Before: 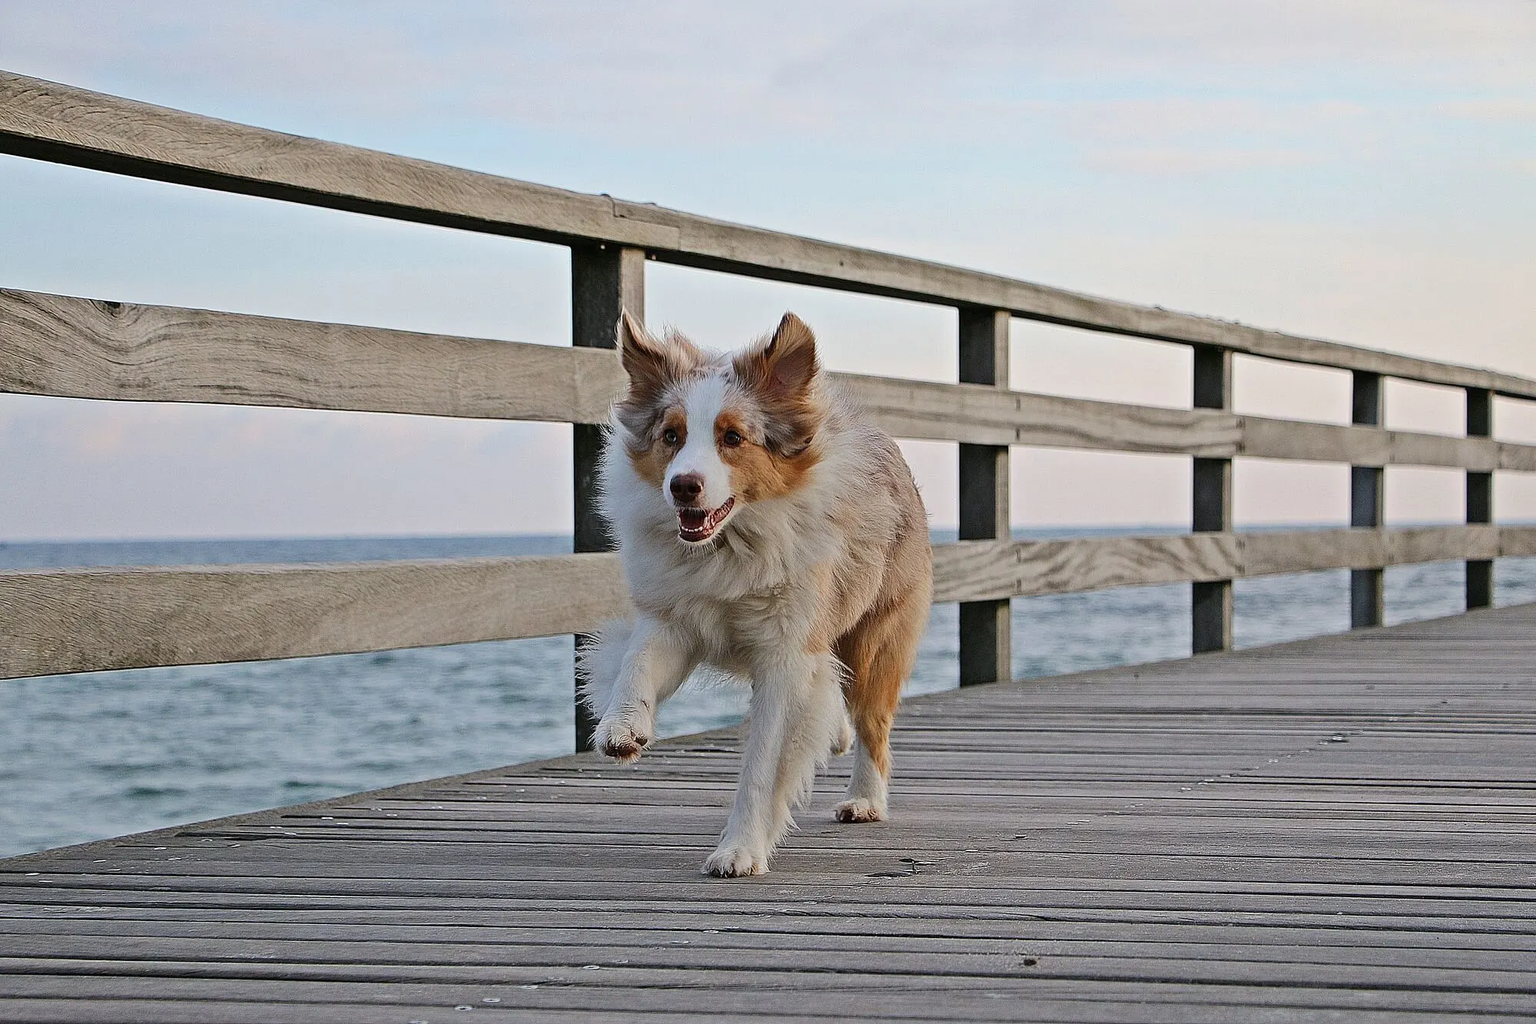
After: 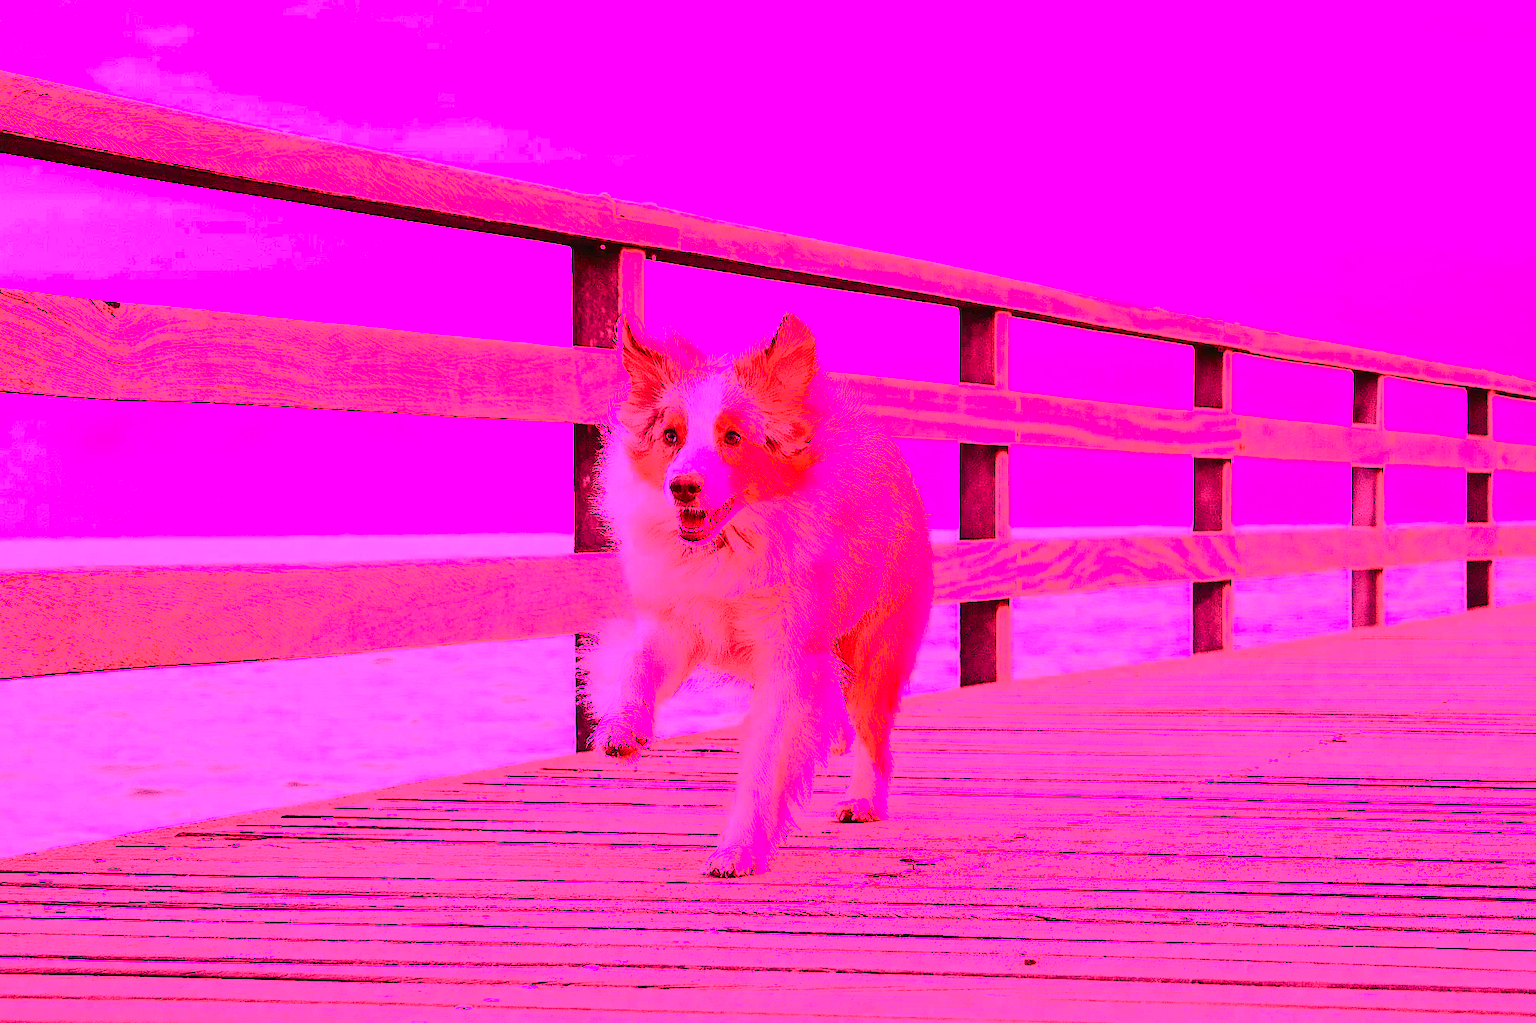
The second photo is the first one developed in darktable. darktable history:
white balance: red 4.26, blue 1.802
tone curve: curves: ch0 [(0, 0.011) (0.139, 0.106) (0.295, 0.271) (0.499, 0.523) (0.739, 0.782) (0.857, 0.879) (1, 0.967)]; ch1 [(0, 0) (0.272, 0.249) (0.388, 0.385) (0.469, 0.456) (0.495, 0.497) (0.524, 0.518) (0.602, 0.623) (0.725, 0.779) (1, 1)]; ch2 [(0, 0) (0.125, 0.089) (0.353, 0.329) (0.443, 0.408) (0.502, 0.499) (0.548, 0.549) (0.608, 0.635) (1, 1)], color space Lab, independent channels, preserve colors none
